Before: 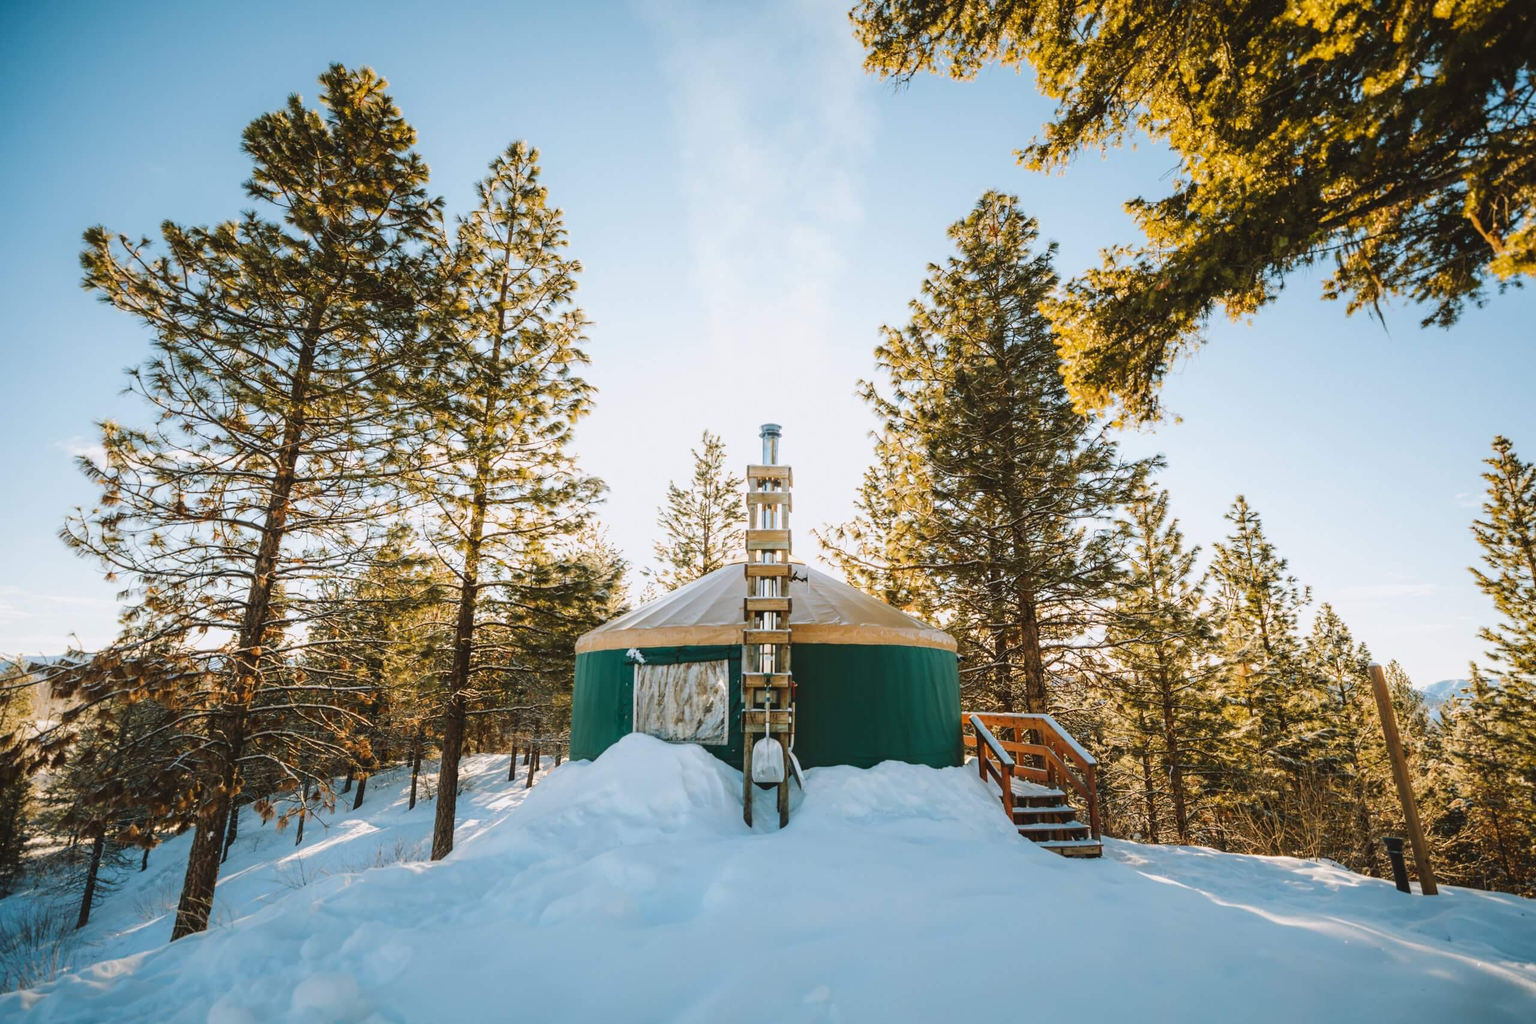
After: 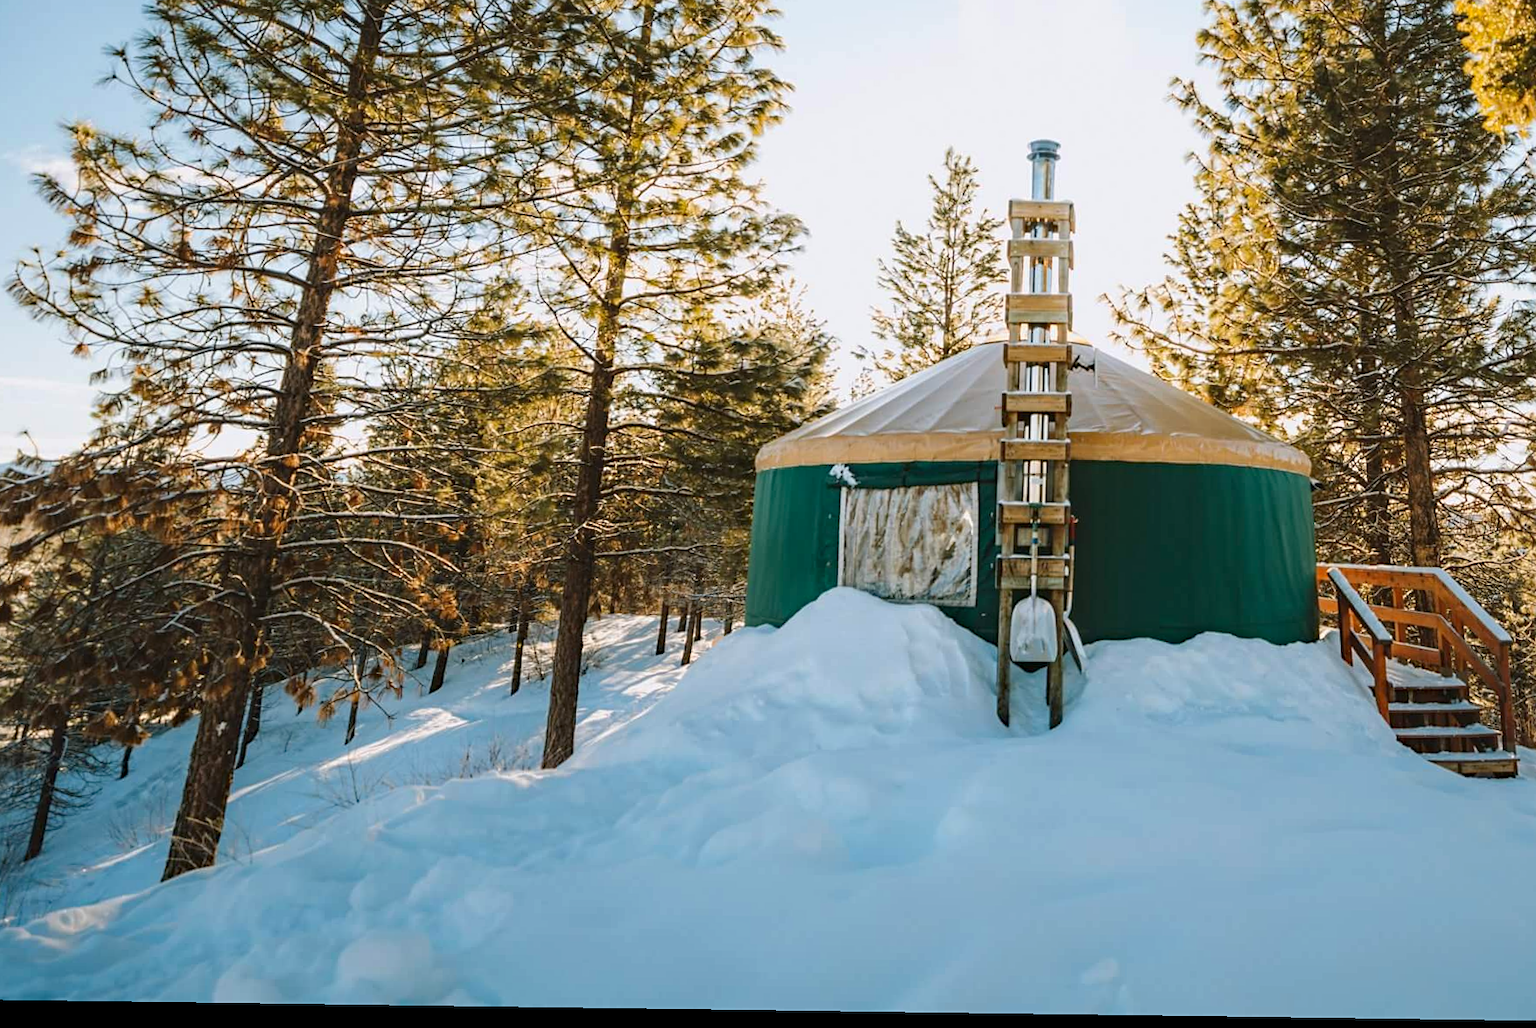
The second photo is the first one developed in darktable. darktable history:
haze removal: compatibility mode true, adaptive false
sharpen: amount 0.216
crop and rotate: angle -0.776°, left 3.93%, top 32.346%, right 27.923%
